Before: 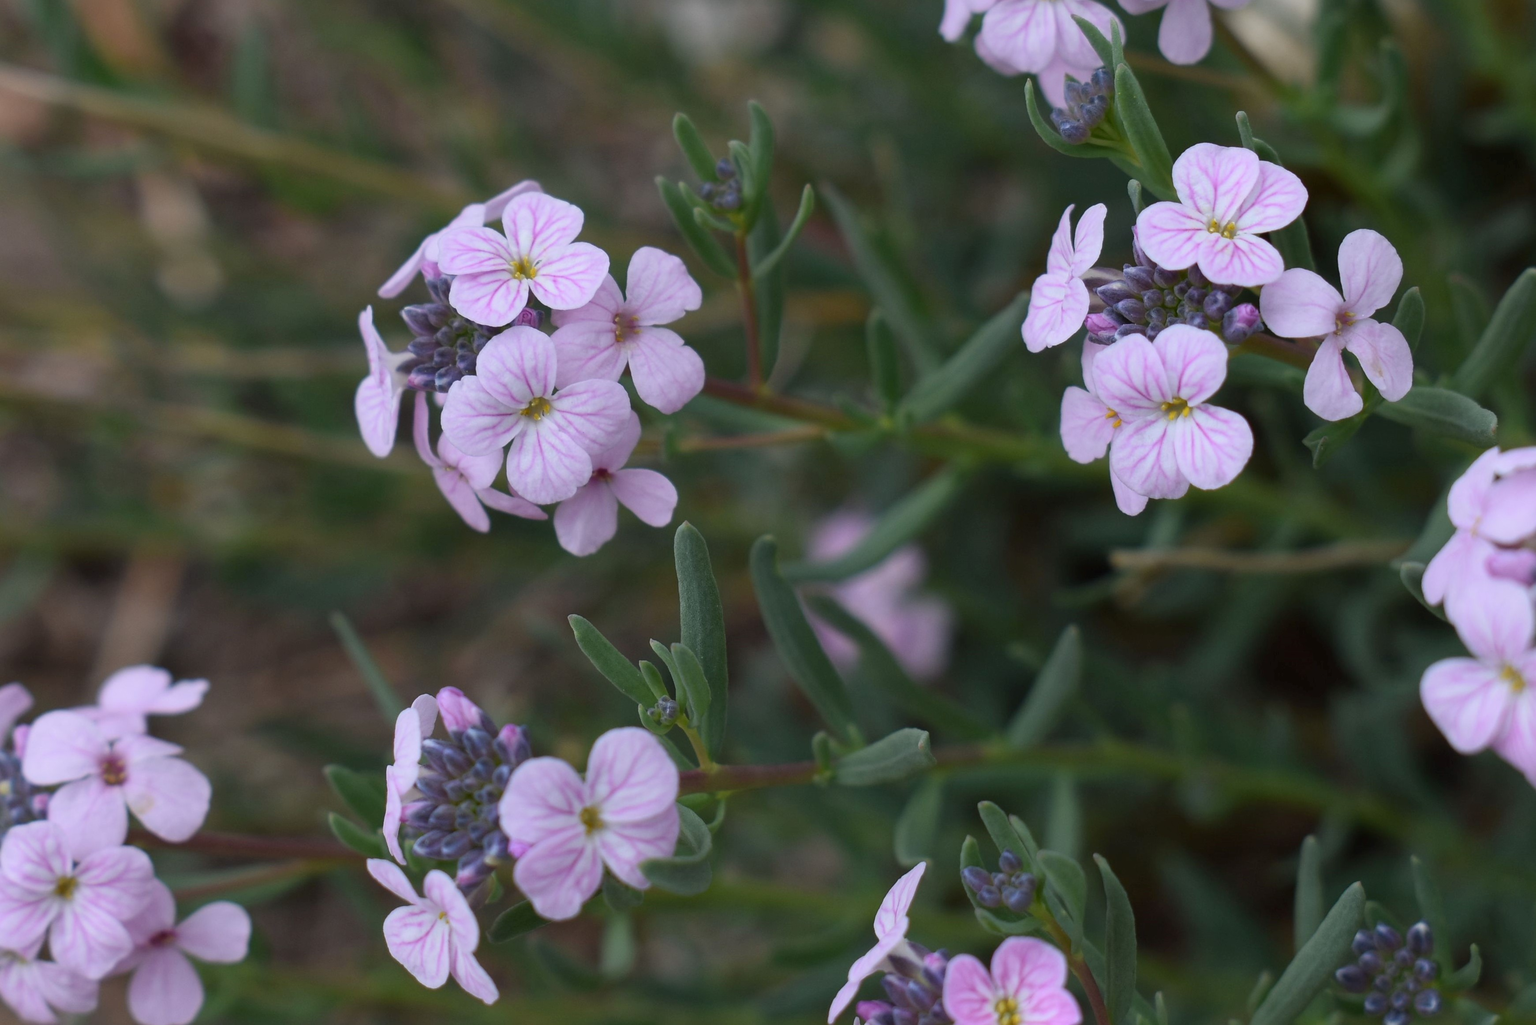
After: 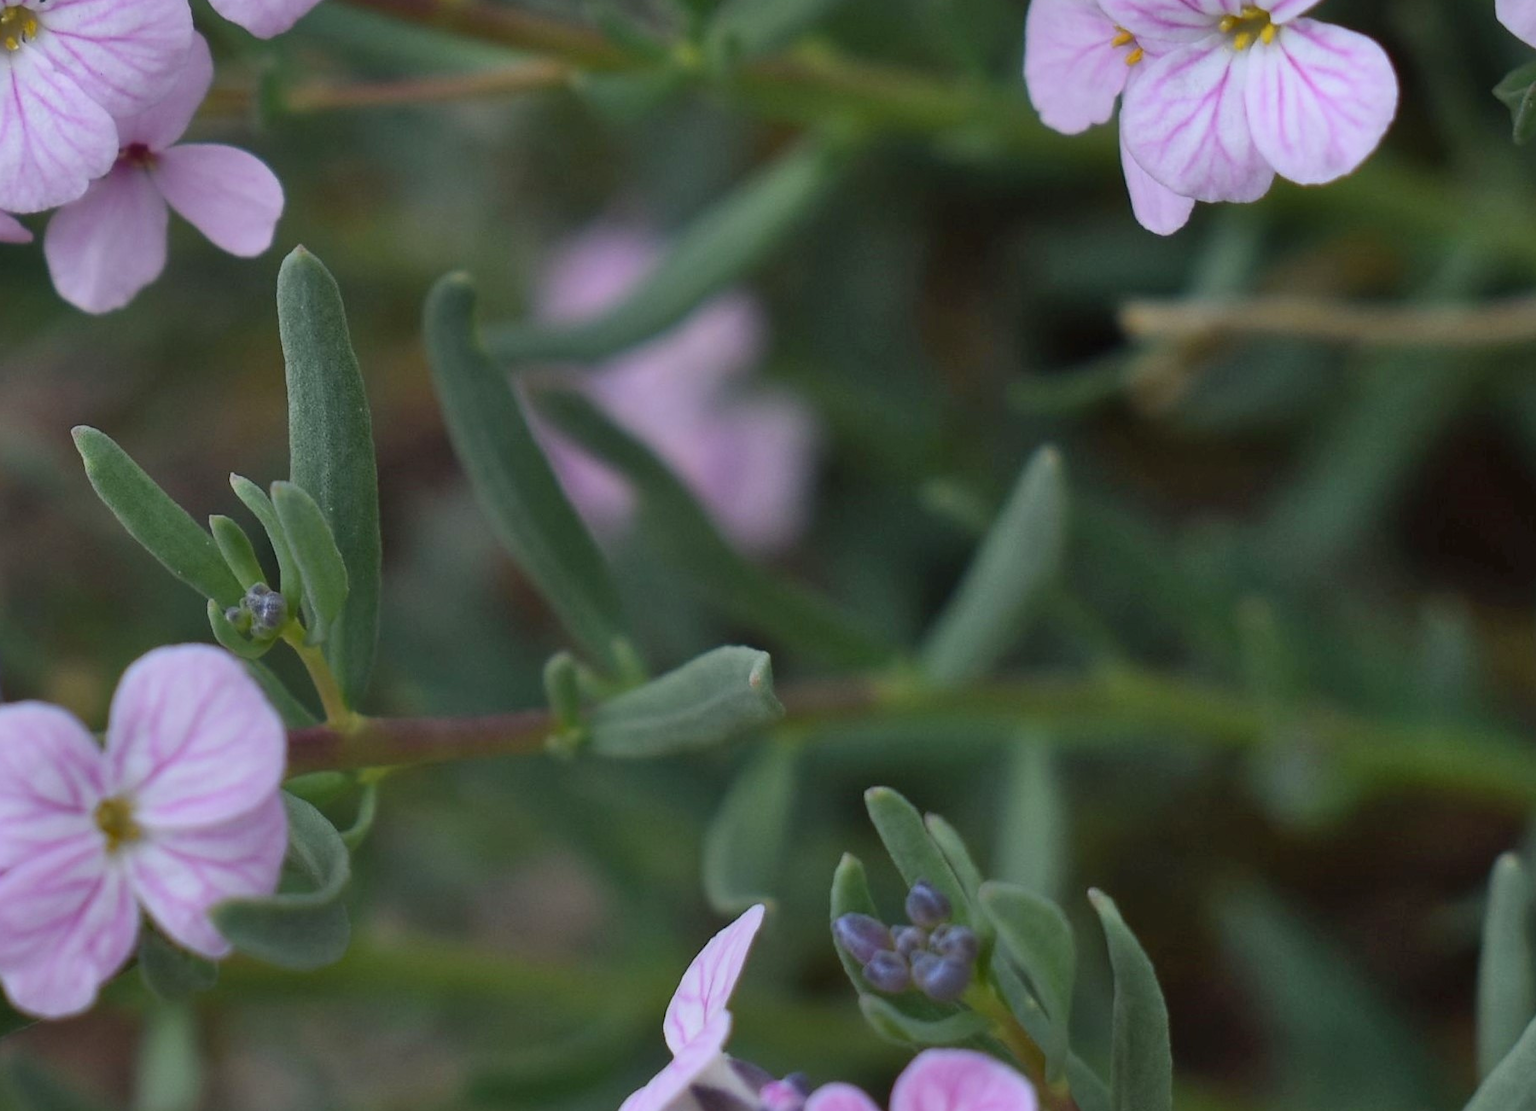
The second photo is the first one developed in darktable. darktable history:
shadows and highlights: soften with gaussian
crop: left 34.596%, top 38.489%, right 13.698%, bottom 5.451%
